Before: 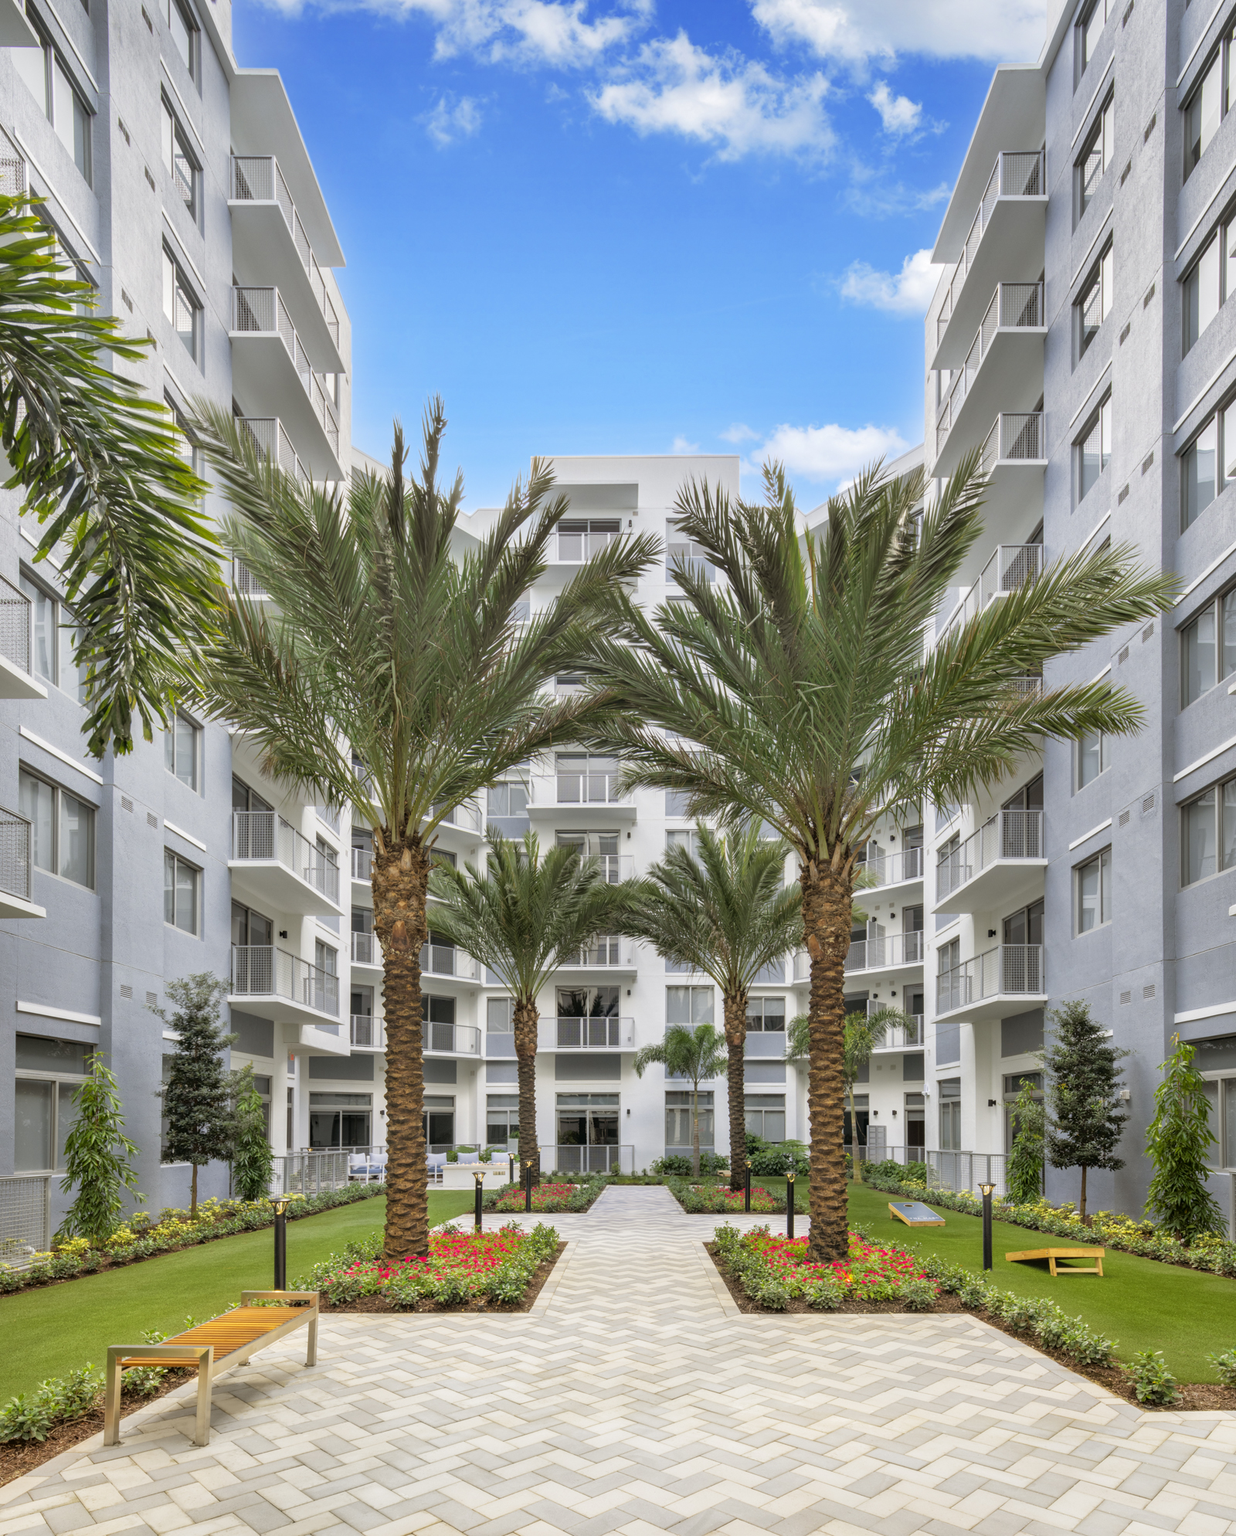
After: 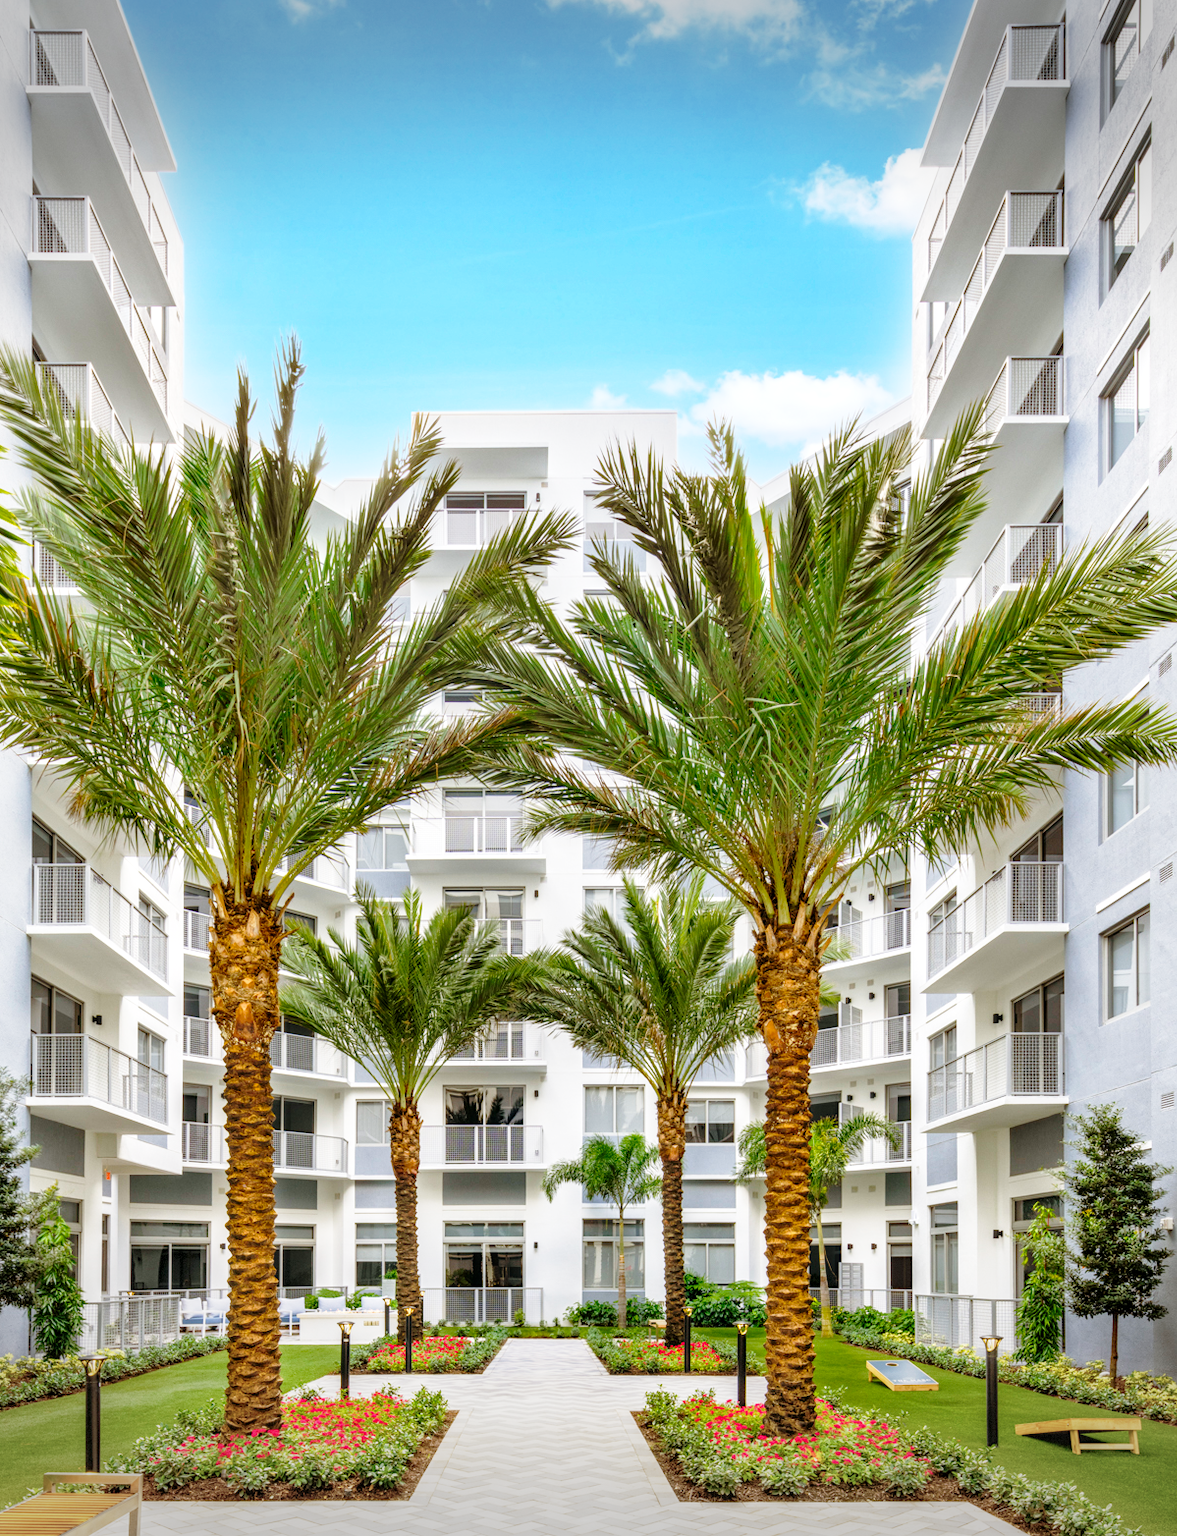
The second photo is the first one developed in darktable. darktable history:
tone equalizer: on, module defaults
base curve: curves: ch0 [(0, 0) (0.028, 0.03) (0.121, 0.232) (0.46, 0.748) (0.859, 0.968) (1, 1)], preserve colors none
local contrast: on, module defaults
crop: left 16.786%, top 8.624%, right 8.229%, bottom 12.664%
vignetting: fall-off start 100.12%, brightness -0.396, saturation -0.299, width/height ratio 1.308, dithering 8-bit output
color balance rgb: perceptual saturation grading › global saturation 27.592%, perceptual saturation grading › highlights -24.73%, perceptual saturation grading › shadows 24.693%, global vibrance 2.866%
